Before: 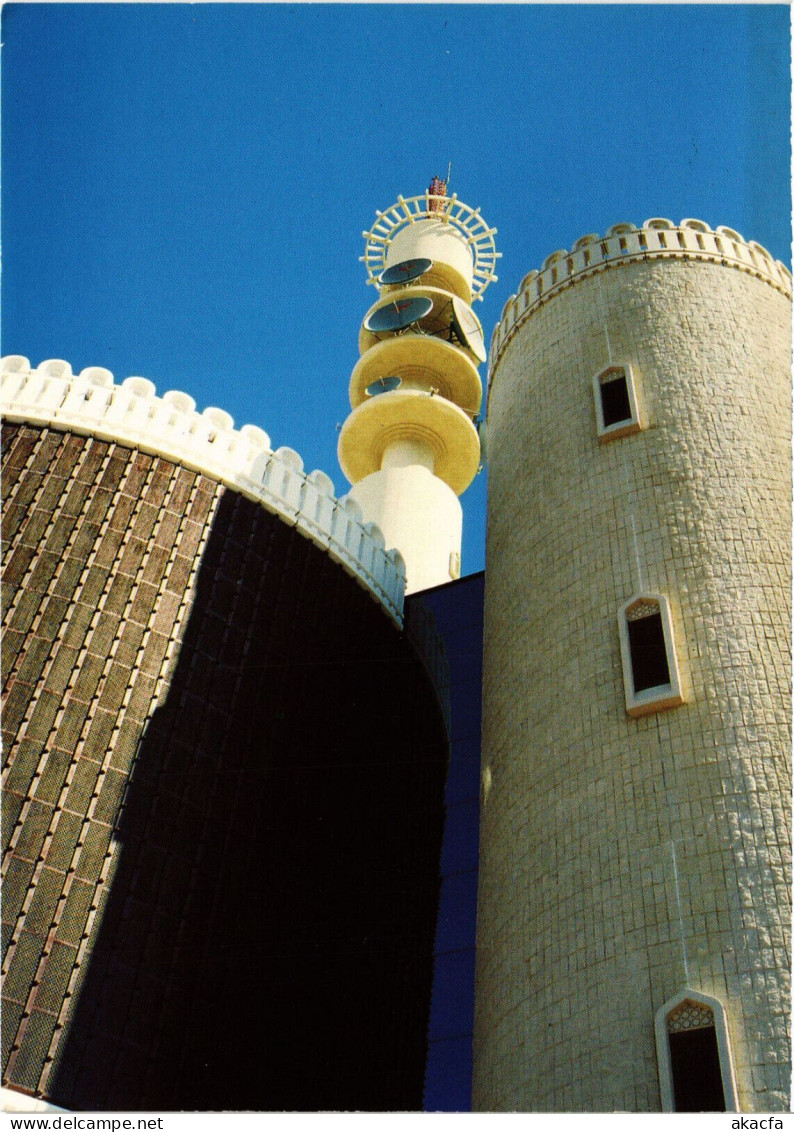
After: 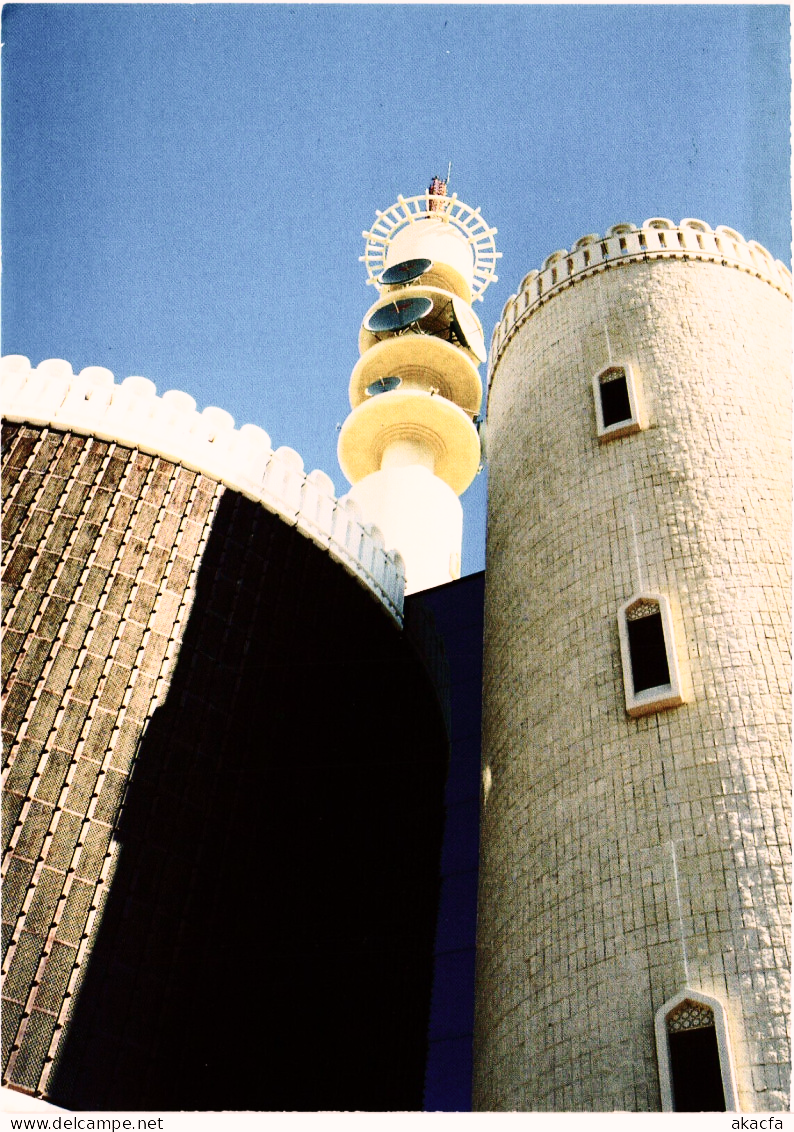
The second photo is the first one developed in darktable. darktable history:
contrast brightness saturation: contrast 0.25, saturation -0.308
base curve: curves: ch0 [(0, 0) (0.028, 0.03) (0.121, 0.232) (0.46, 0.748) (0.859, 0.968) (1, 1)], preserve colors none
color correction: highlights a* 7.44, highlights b* 3.86
